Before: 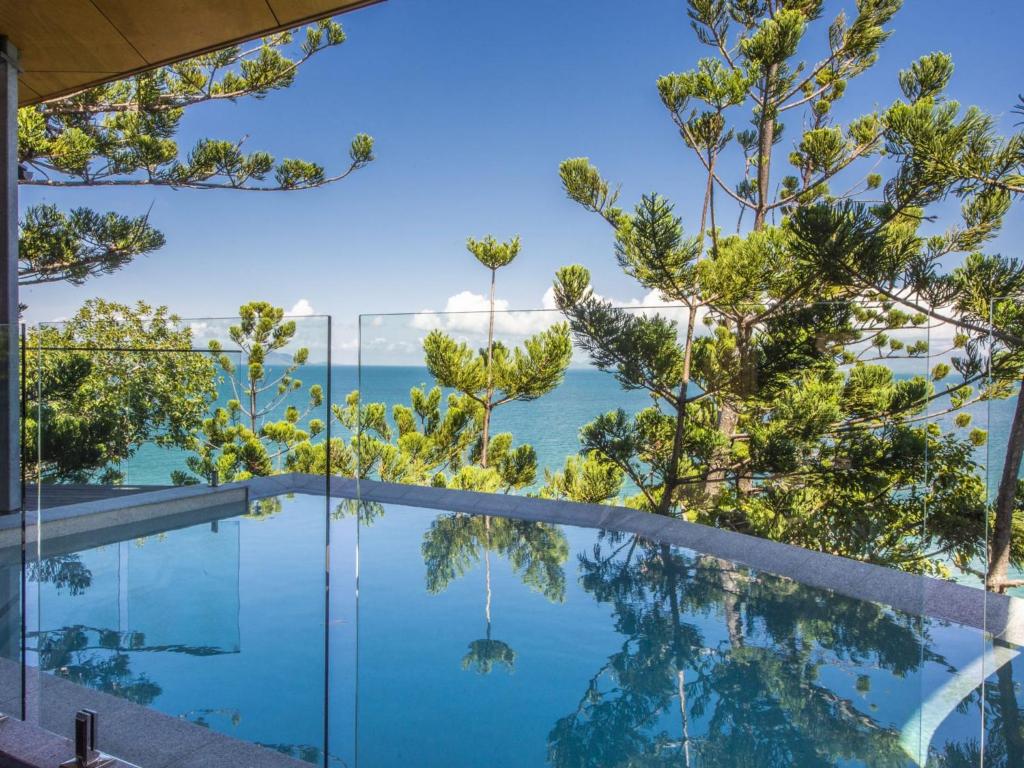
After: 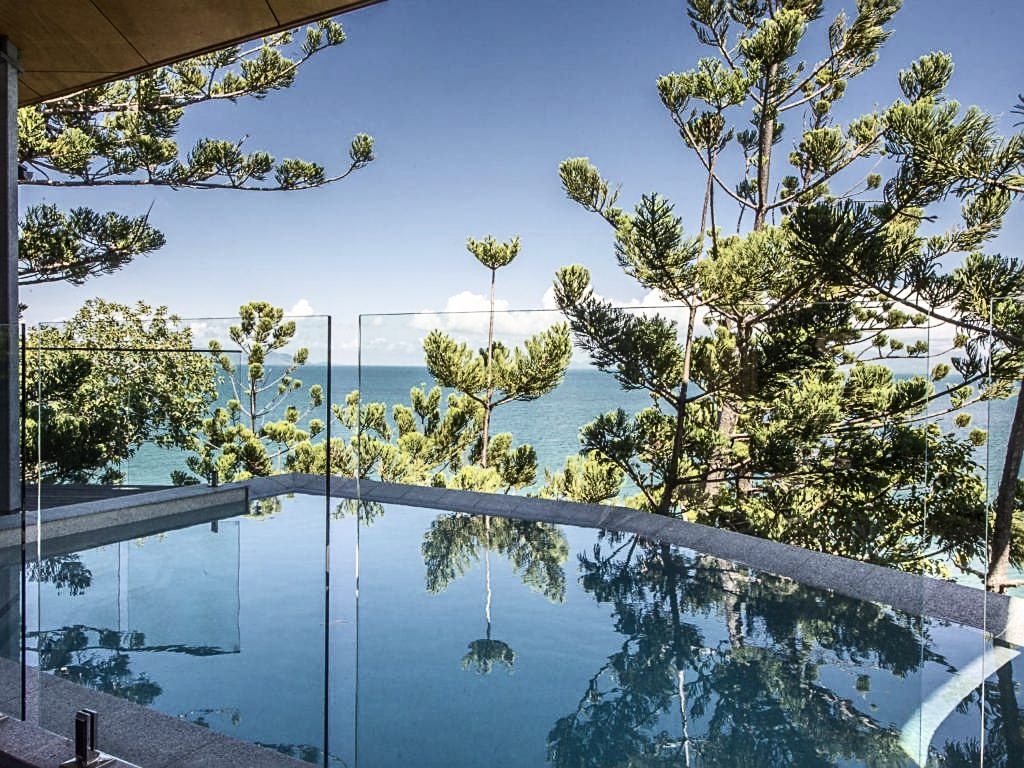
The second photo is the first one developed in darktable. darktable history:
sharpen: on, module defaults
contrast brightness saturation: contrast 0.253, saturation -0.309
